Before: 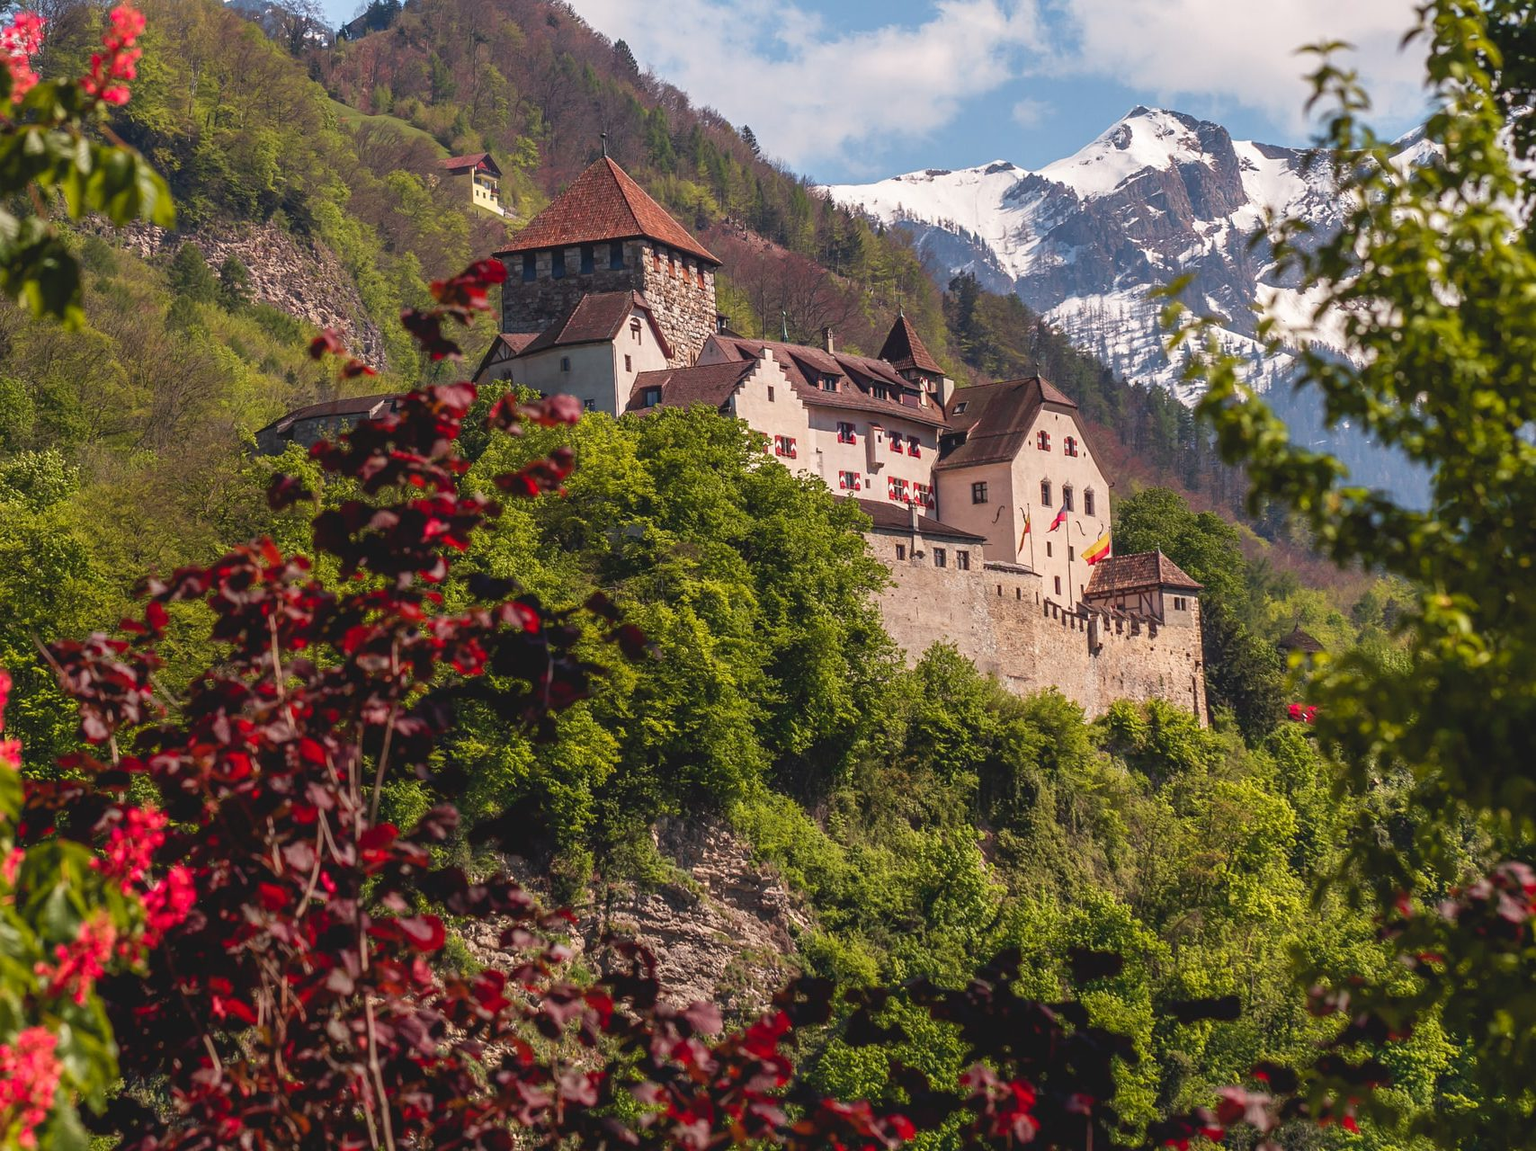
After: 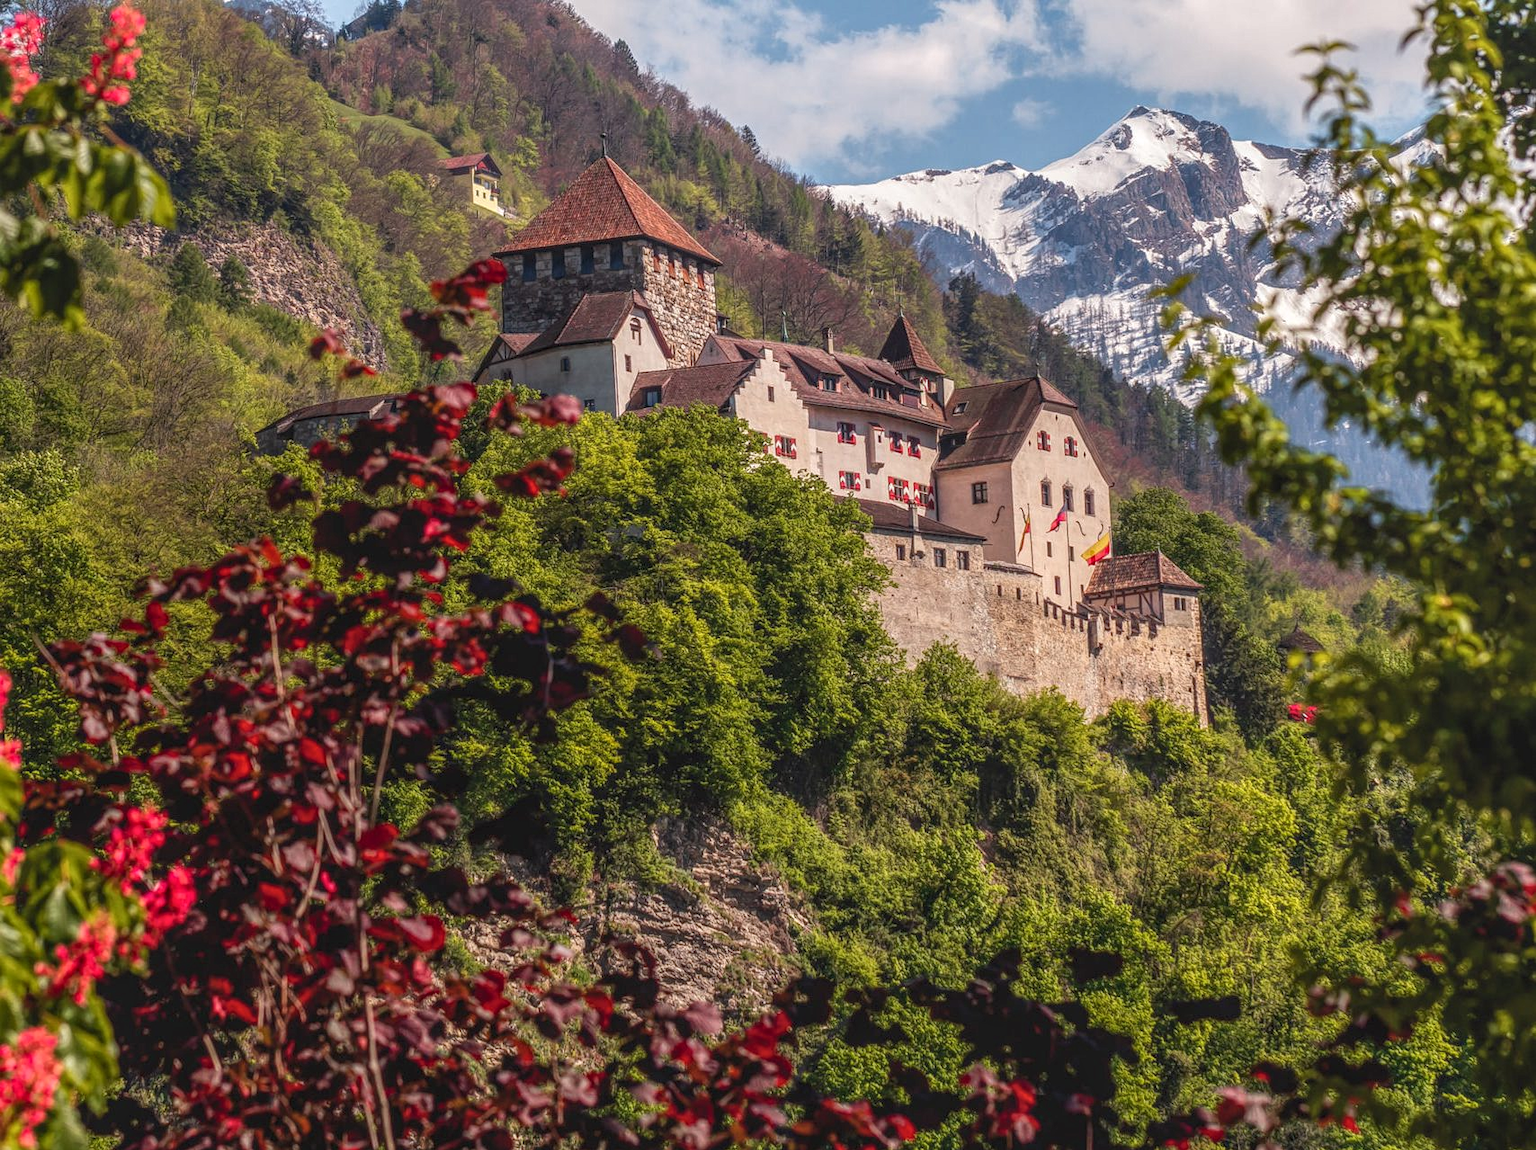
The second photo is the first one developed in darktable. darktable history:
crop: bottom 0.071%
local contrast: highlights 74%, shadows 55%, detail 176%, midtone range 0.207
